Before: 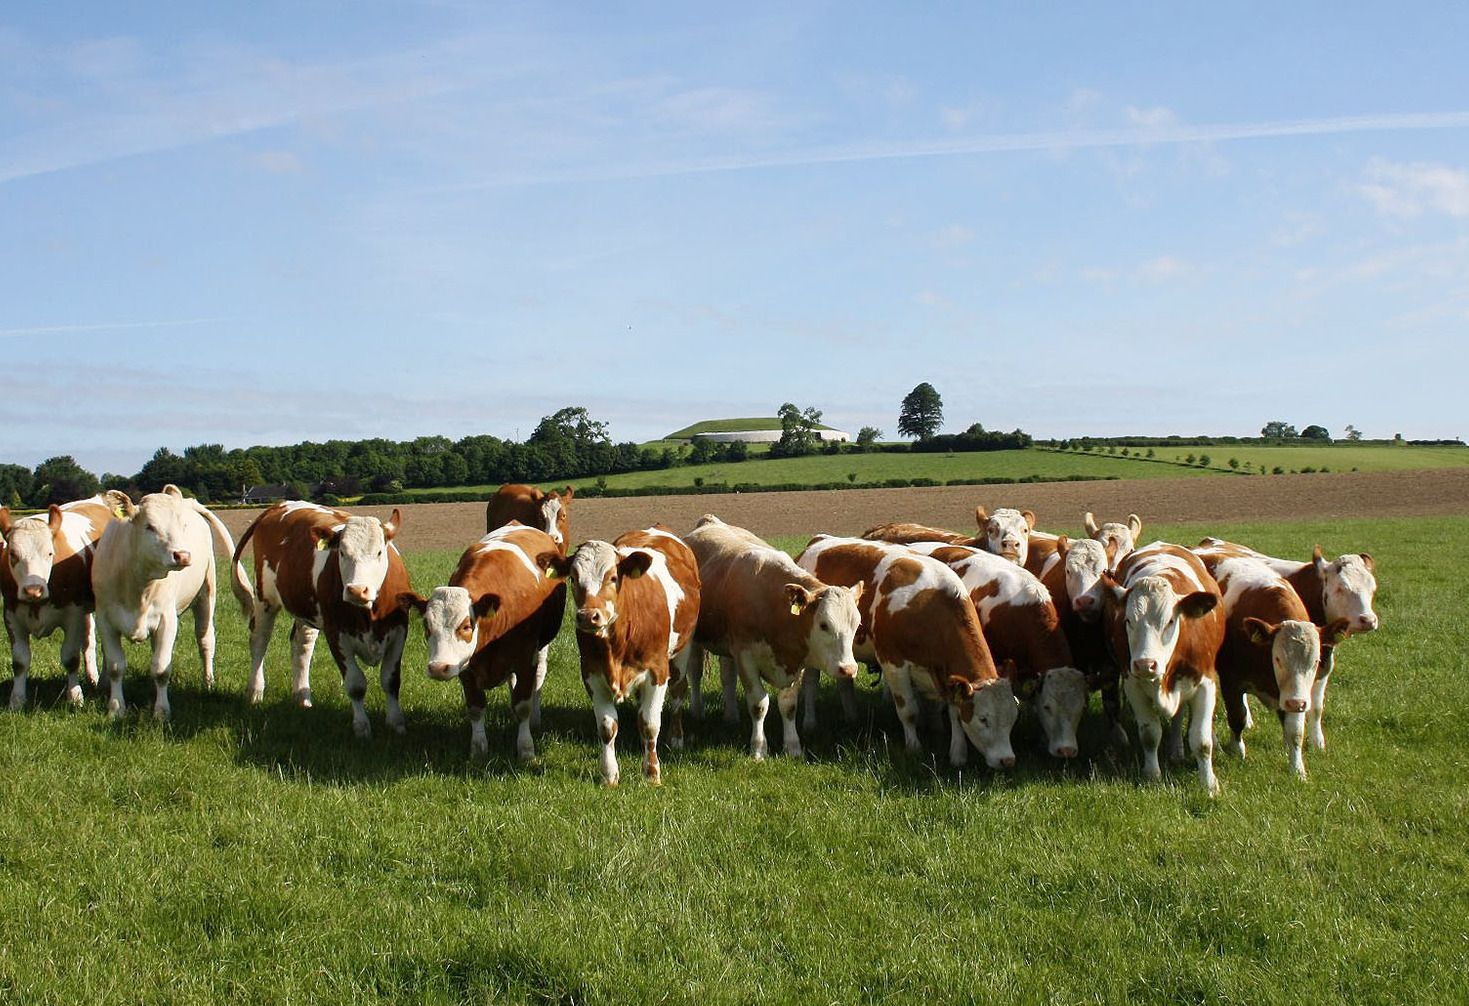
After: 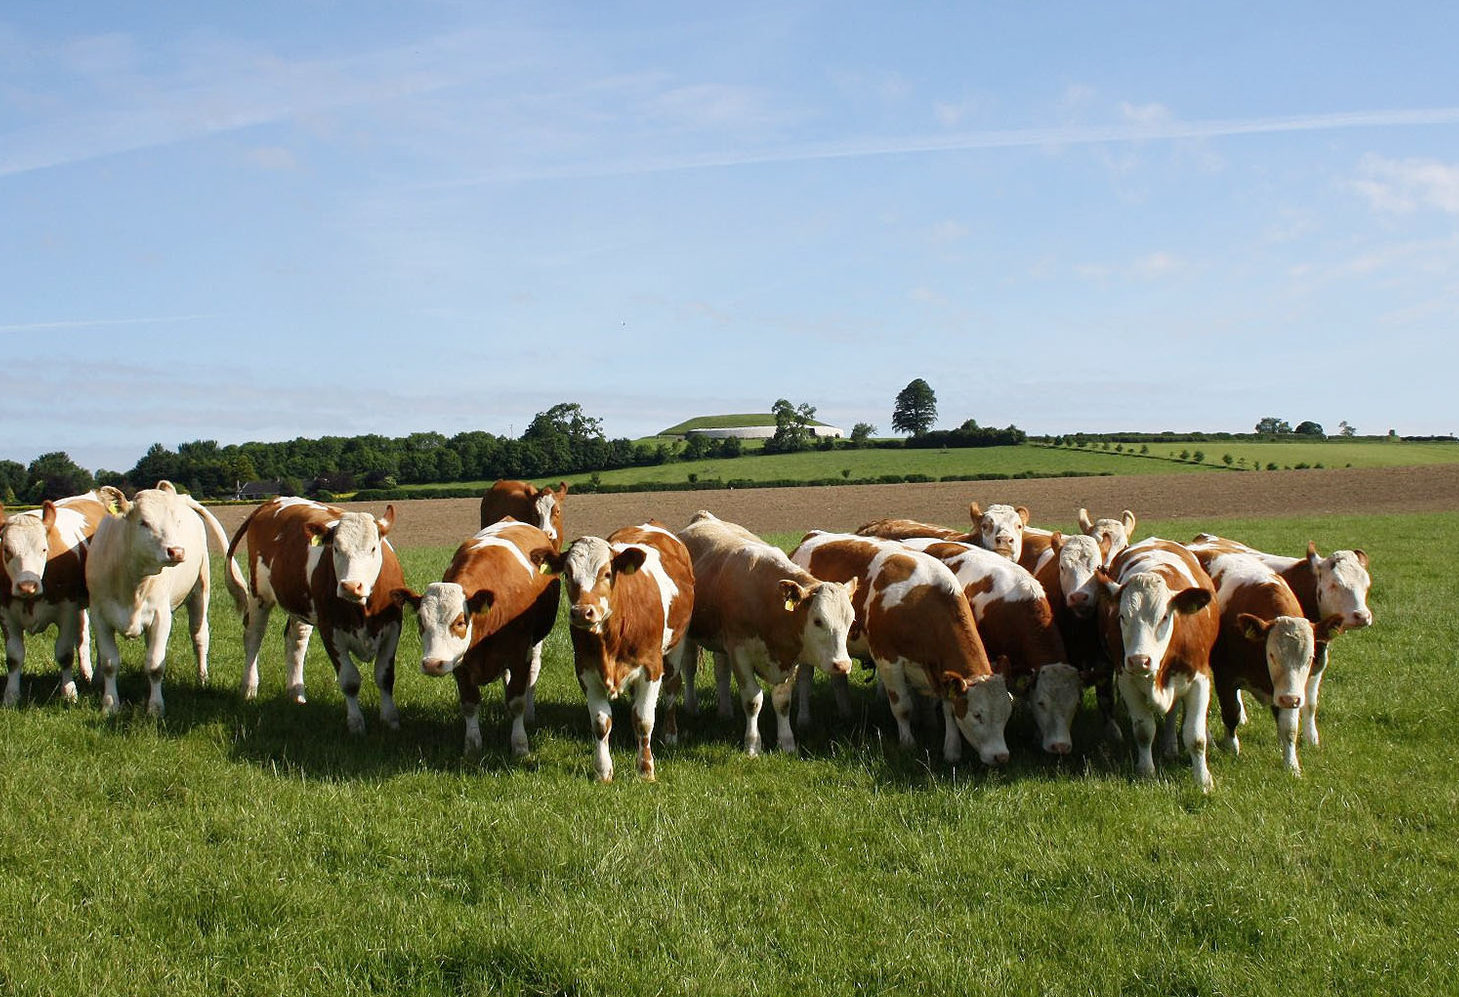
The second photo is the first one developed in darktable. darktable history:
tone equalizer: -7 EV 0.13 EV, smoothing diameter 25%, edges refinement/feathering 10, preserve details guided filter
crop: left 0.434%, top 0.485%, right 0.244%, bottom 0.386%
